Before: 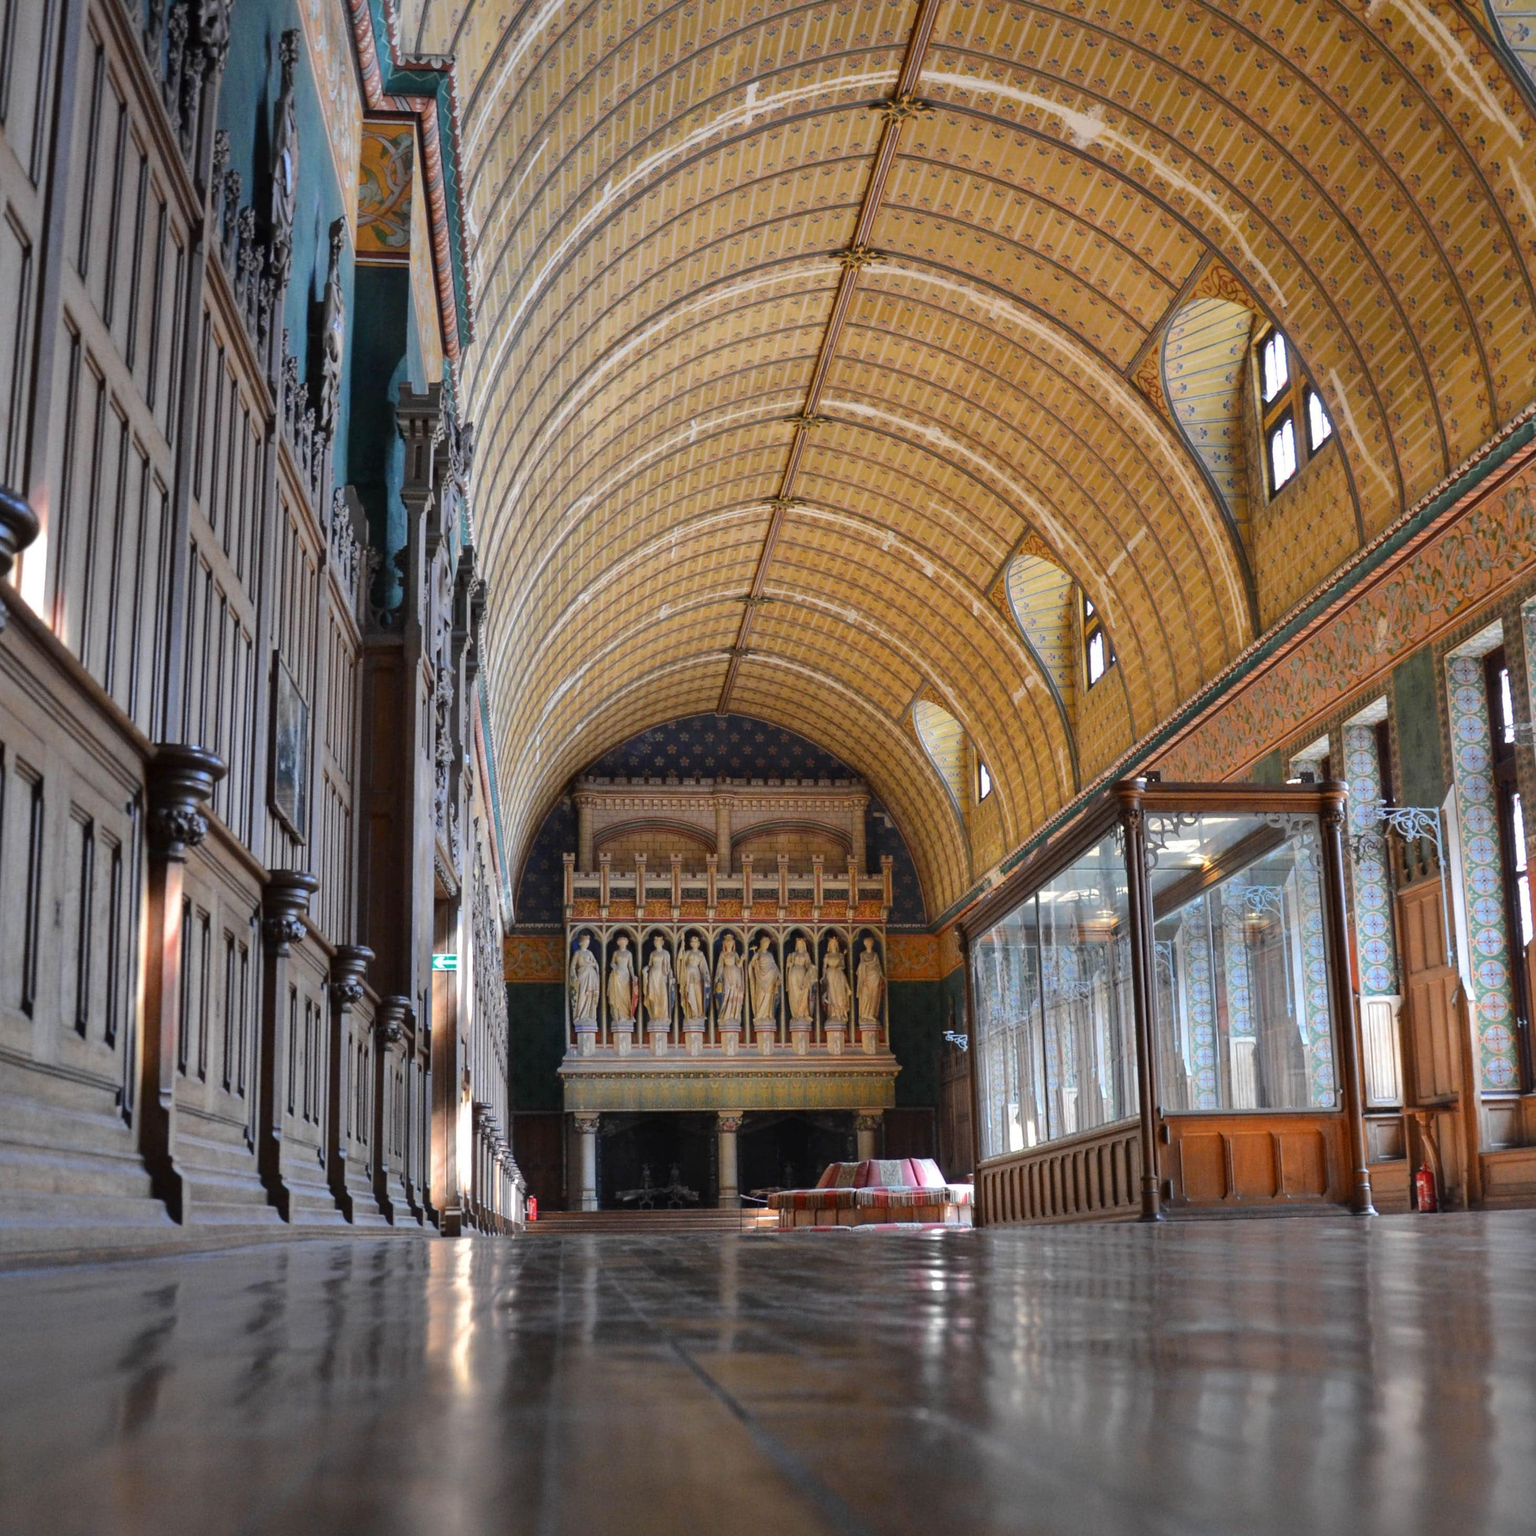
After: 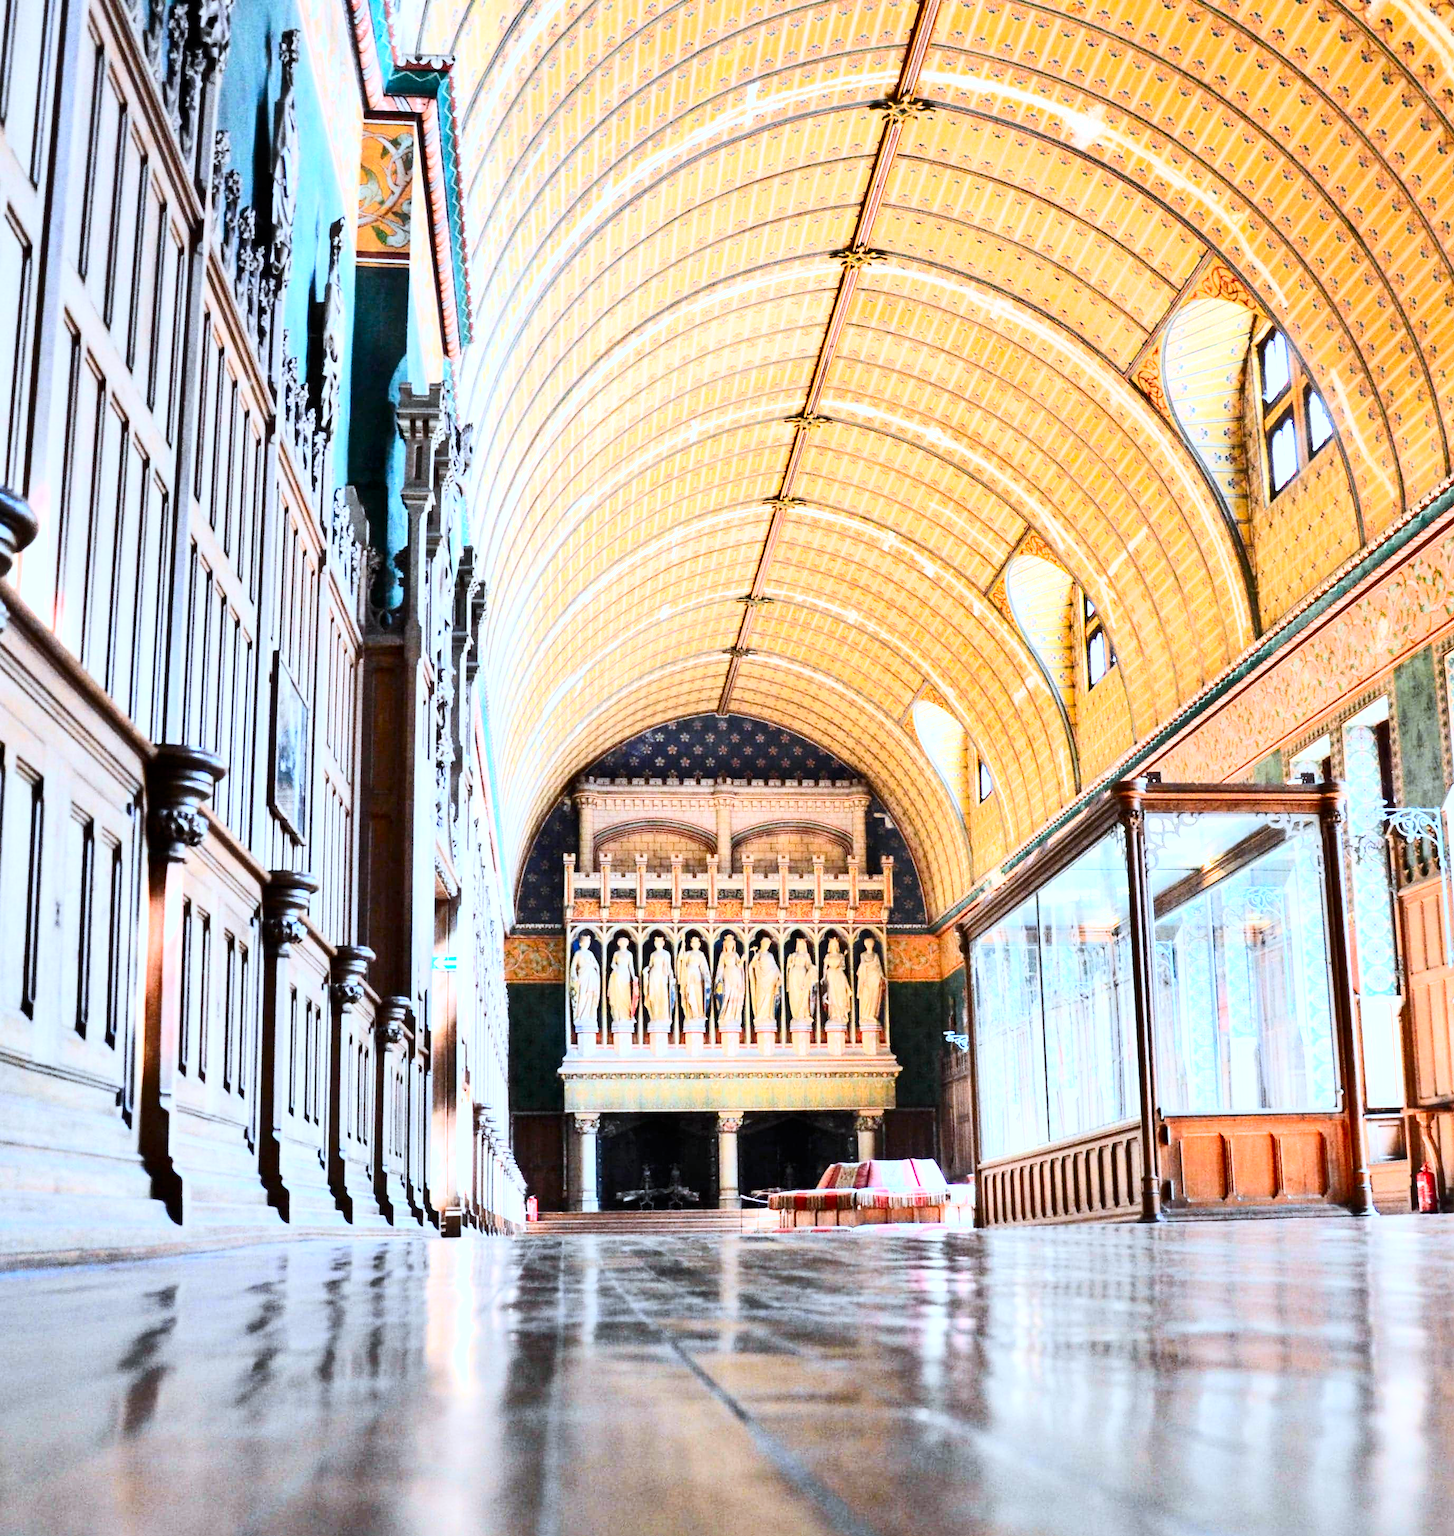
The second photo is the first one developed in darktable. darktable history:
contrast brightness saturation: contrast 0.405, brightness 0.047, saturation 0.261
color correction: highlights a* -4.21, highlights b* -10.85
filmic rgb: black relative exposure -4.84 EV, white relative exposure 4.06 EV, hardness 2.78
exposure: exposure 2.017 EV, compensate highlight preservation false
shadows and highlights: white point adjustment 0.82, soften with gaussian
crop and rotate: left 0%, right 5.34%
